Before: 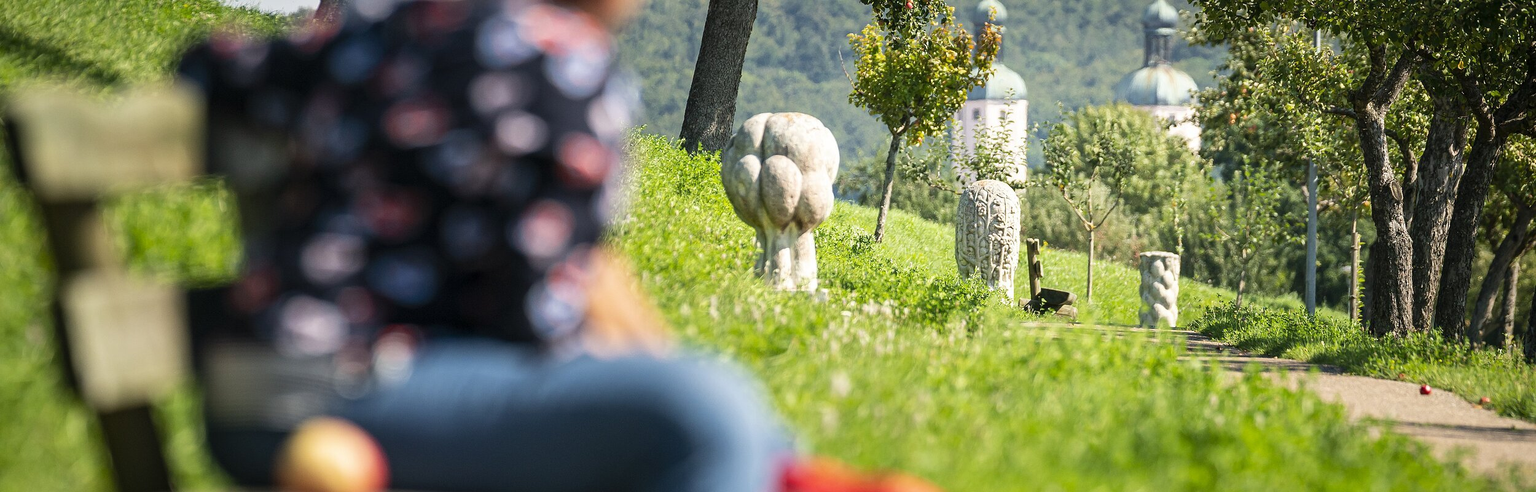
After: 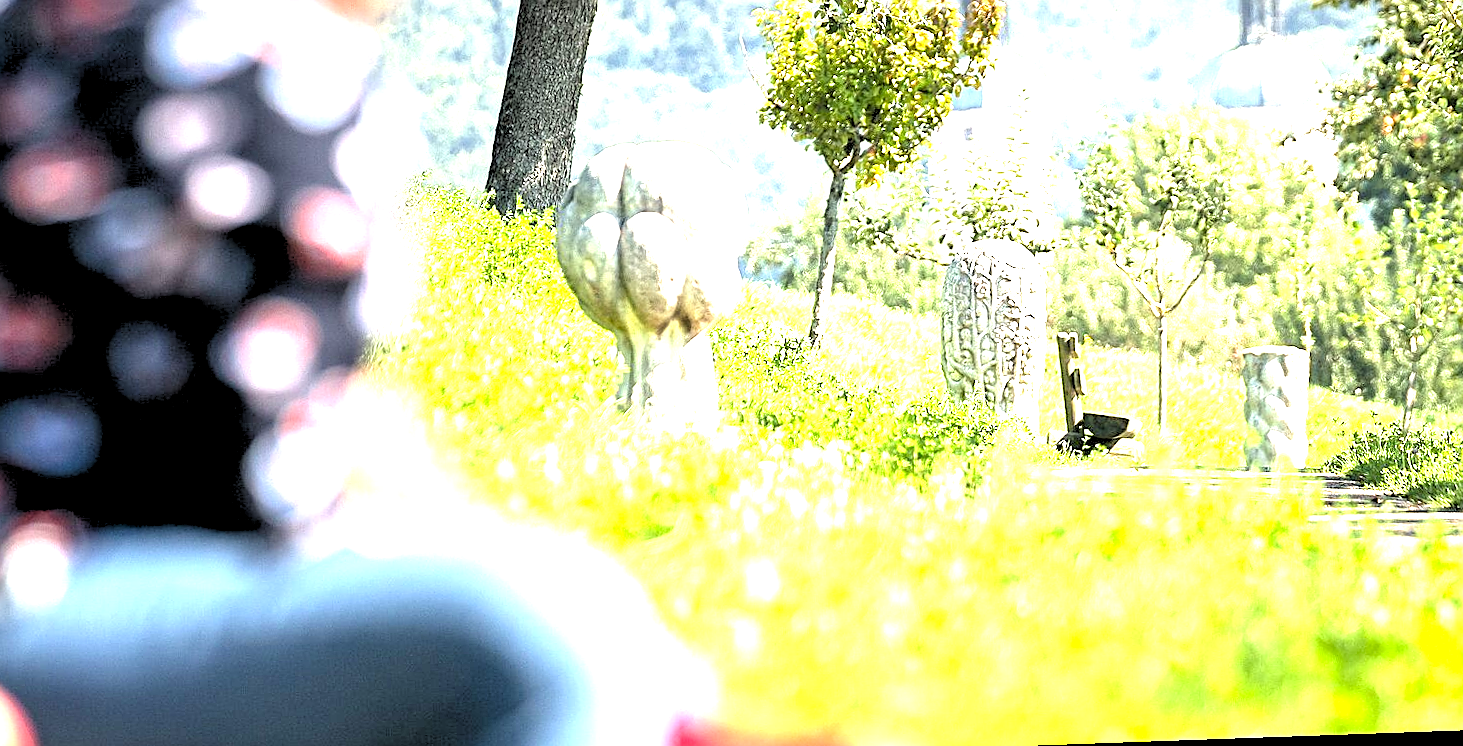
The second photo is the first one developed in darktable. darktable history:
sharpen: on, module defaults
rotate and perspective: rotation -2.12°, lens shift (vertical) 0.009, lens shift (horizontal) -0.008, automatic cropping original format, crop left 0.036, crop right 0.964, crop top 0.05, crop bottom 0.959
crop and rotate: left 22.918%, top 5.629%, right 14.711%, bottom 2.247%
exposure: black level correction 0.001, exposure 2 EV, compensate highlight preservation false
rgb levels: levels [[0.029, 0.461, 0.922], [0, 0.5, 1], [0, 0.5, 1]]
